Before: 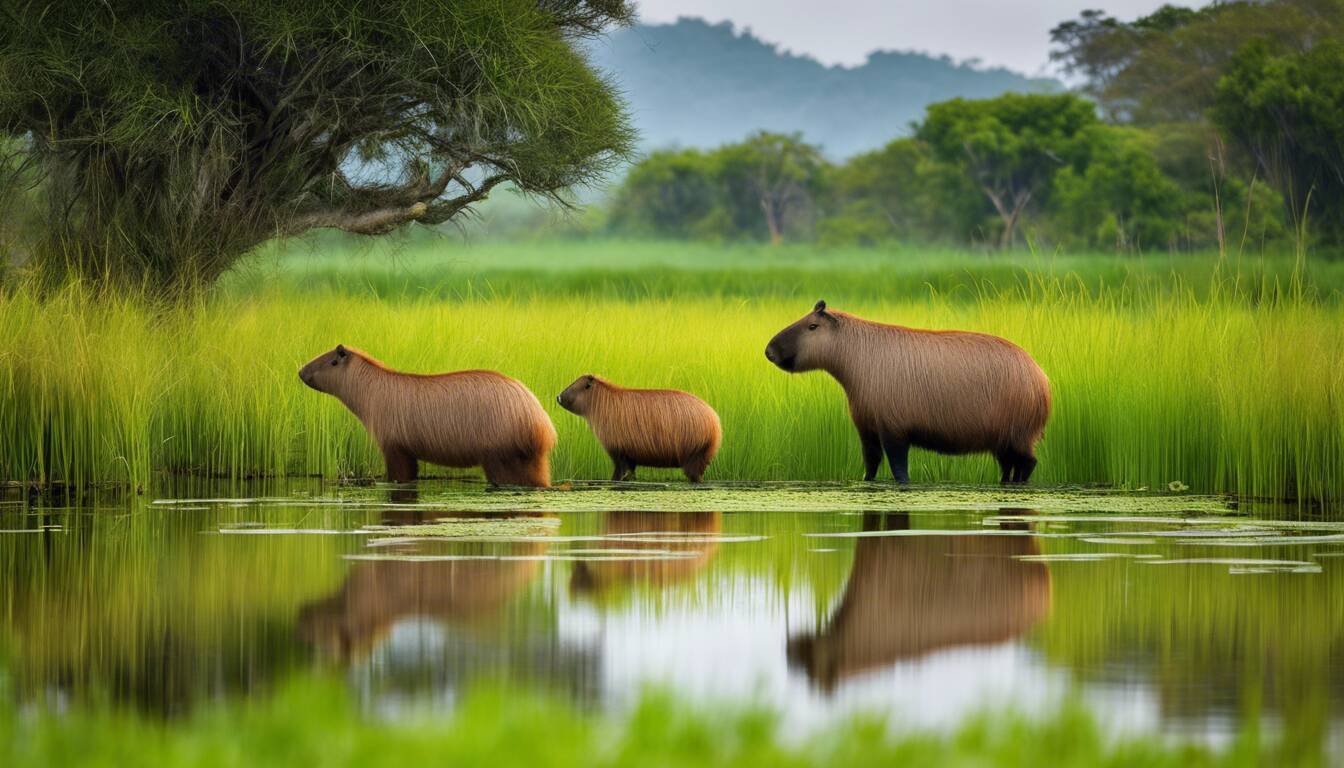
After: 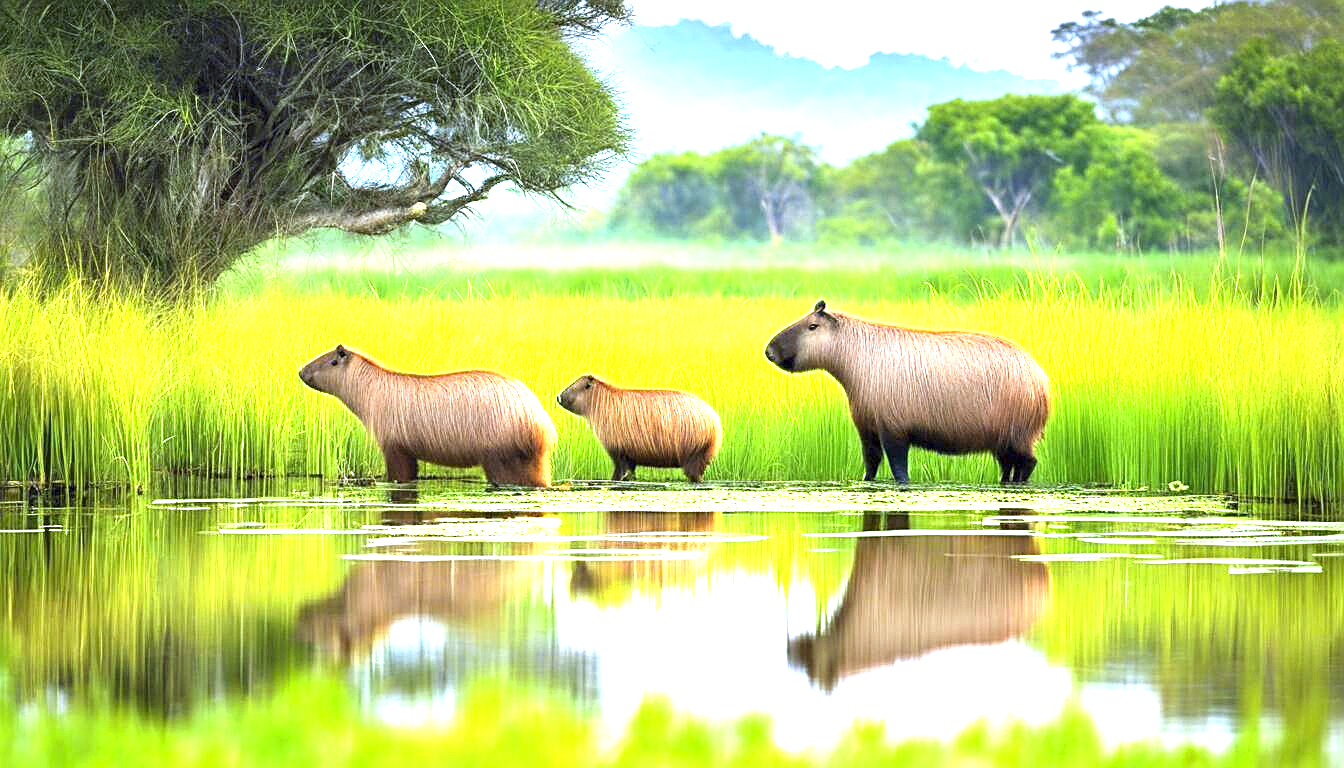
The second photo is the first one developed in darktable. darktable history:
sharpen: on, module defaults
white balance: red 0.948, green 1.02, blue 1.176
exposure: exposure 2 EV, compensate exposure bias true, compensate highlight preservation false
